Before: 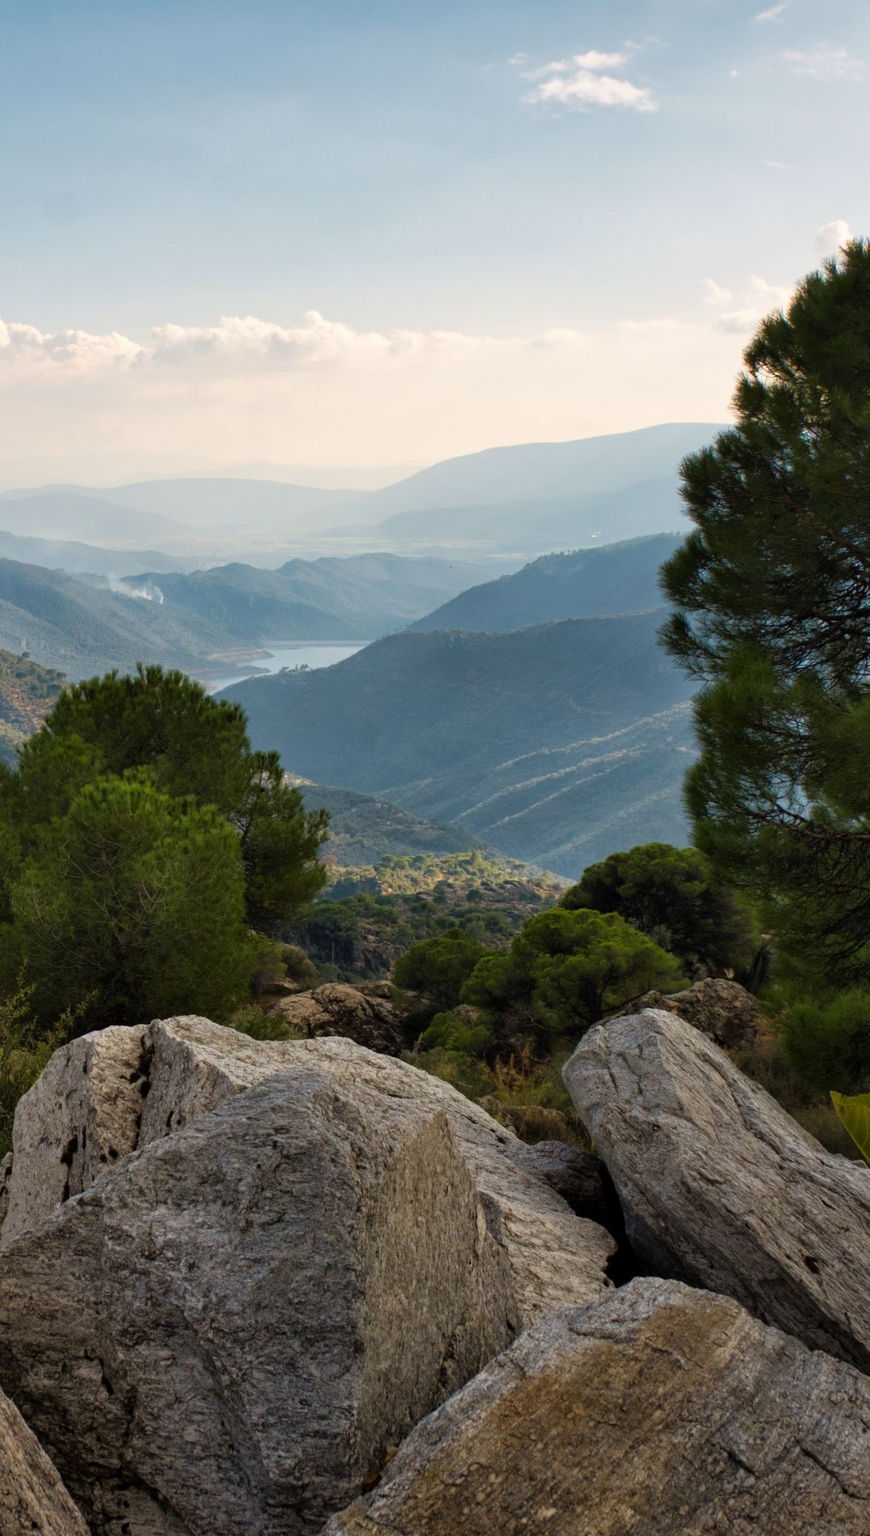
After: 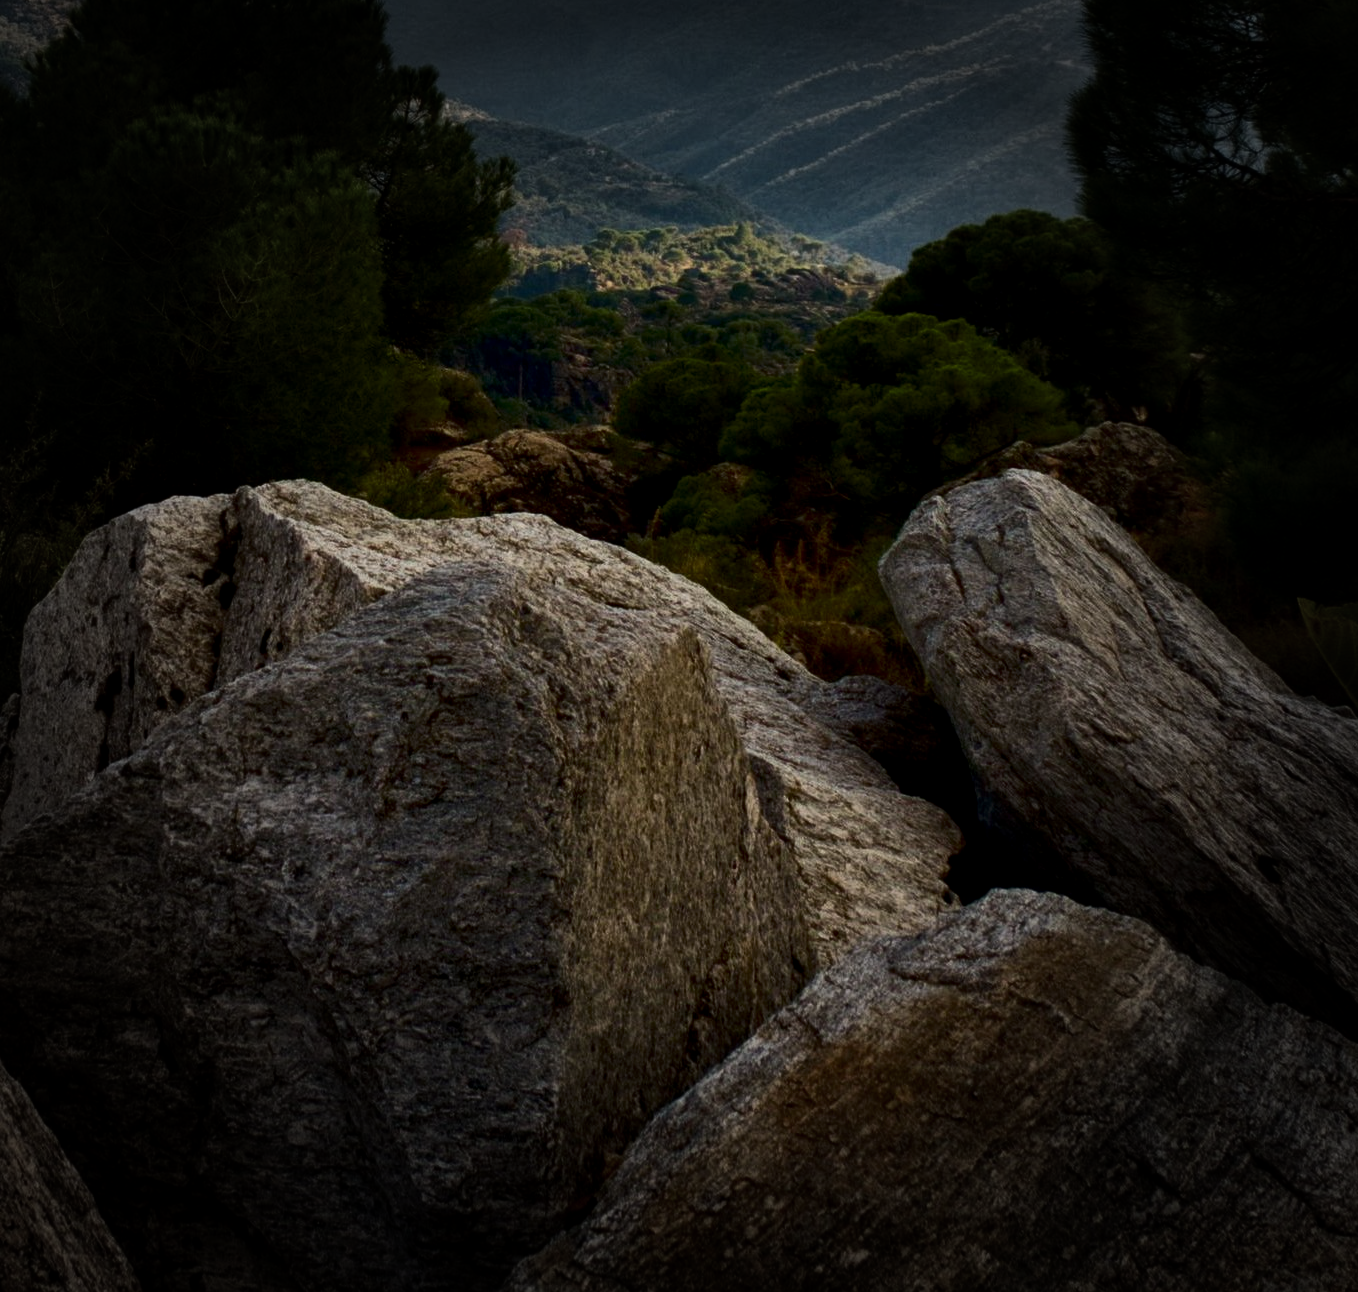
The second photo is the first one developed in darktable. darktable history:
crop and rotate: top 46.127%, right 0.089%
contrast equalizer: octaves 7, y [[0.5, 0.5, 0.472, 0.5, 0.5, 0.5], [0.5 ×6], [0.5 ×6], [0 ×6], [0 ×6]]
vignetting: fall-off start 48.43%, brightness -0.827, automatic ratio true, width/height ratio 1.283, unbound false
color zones: curves: ch0 [(0.25, 0.5) (0.463, 0.627) (0.484, 0.637) (0.75, 0.5)]
contrast brightness saturation: contrast 0.186, brightness -0.227, saturation 0.117
local contrast: highlights 104%, shadows 100%, detail 119%, midtone range 0.2
